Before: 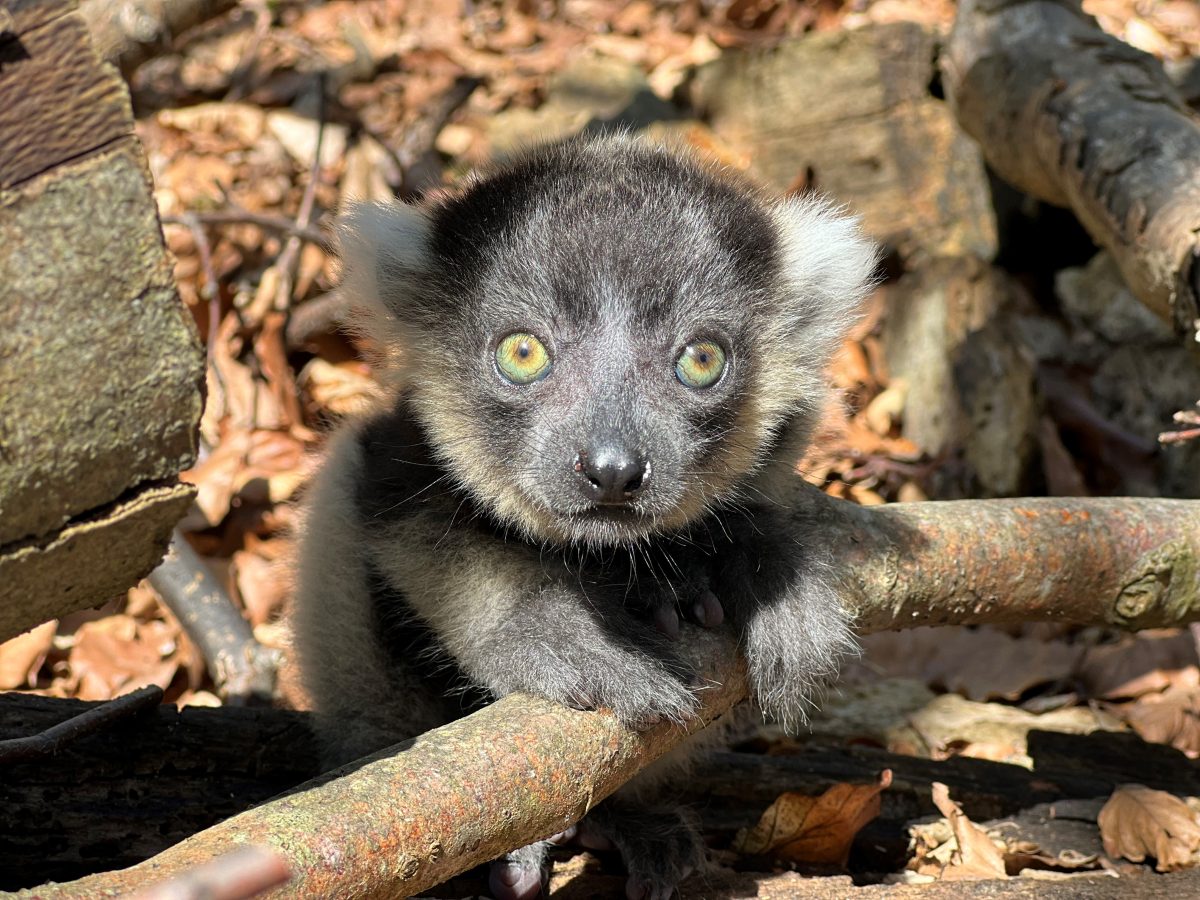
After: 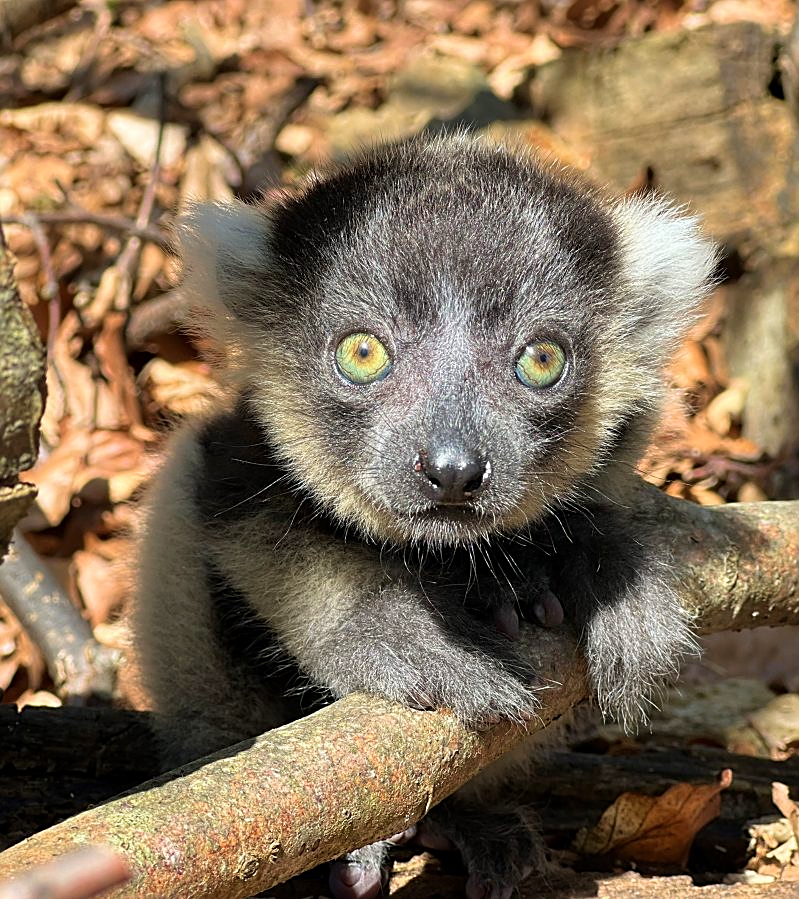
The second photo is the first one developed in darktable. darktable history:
velvia: on, module defaults
sharpen: on, module defaults
crop and rotate: left 13.336%, right 20.028%
